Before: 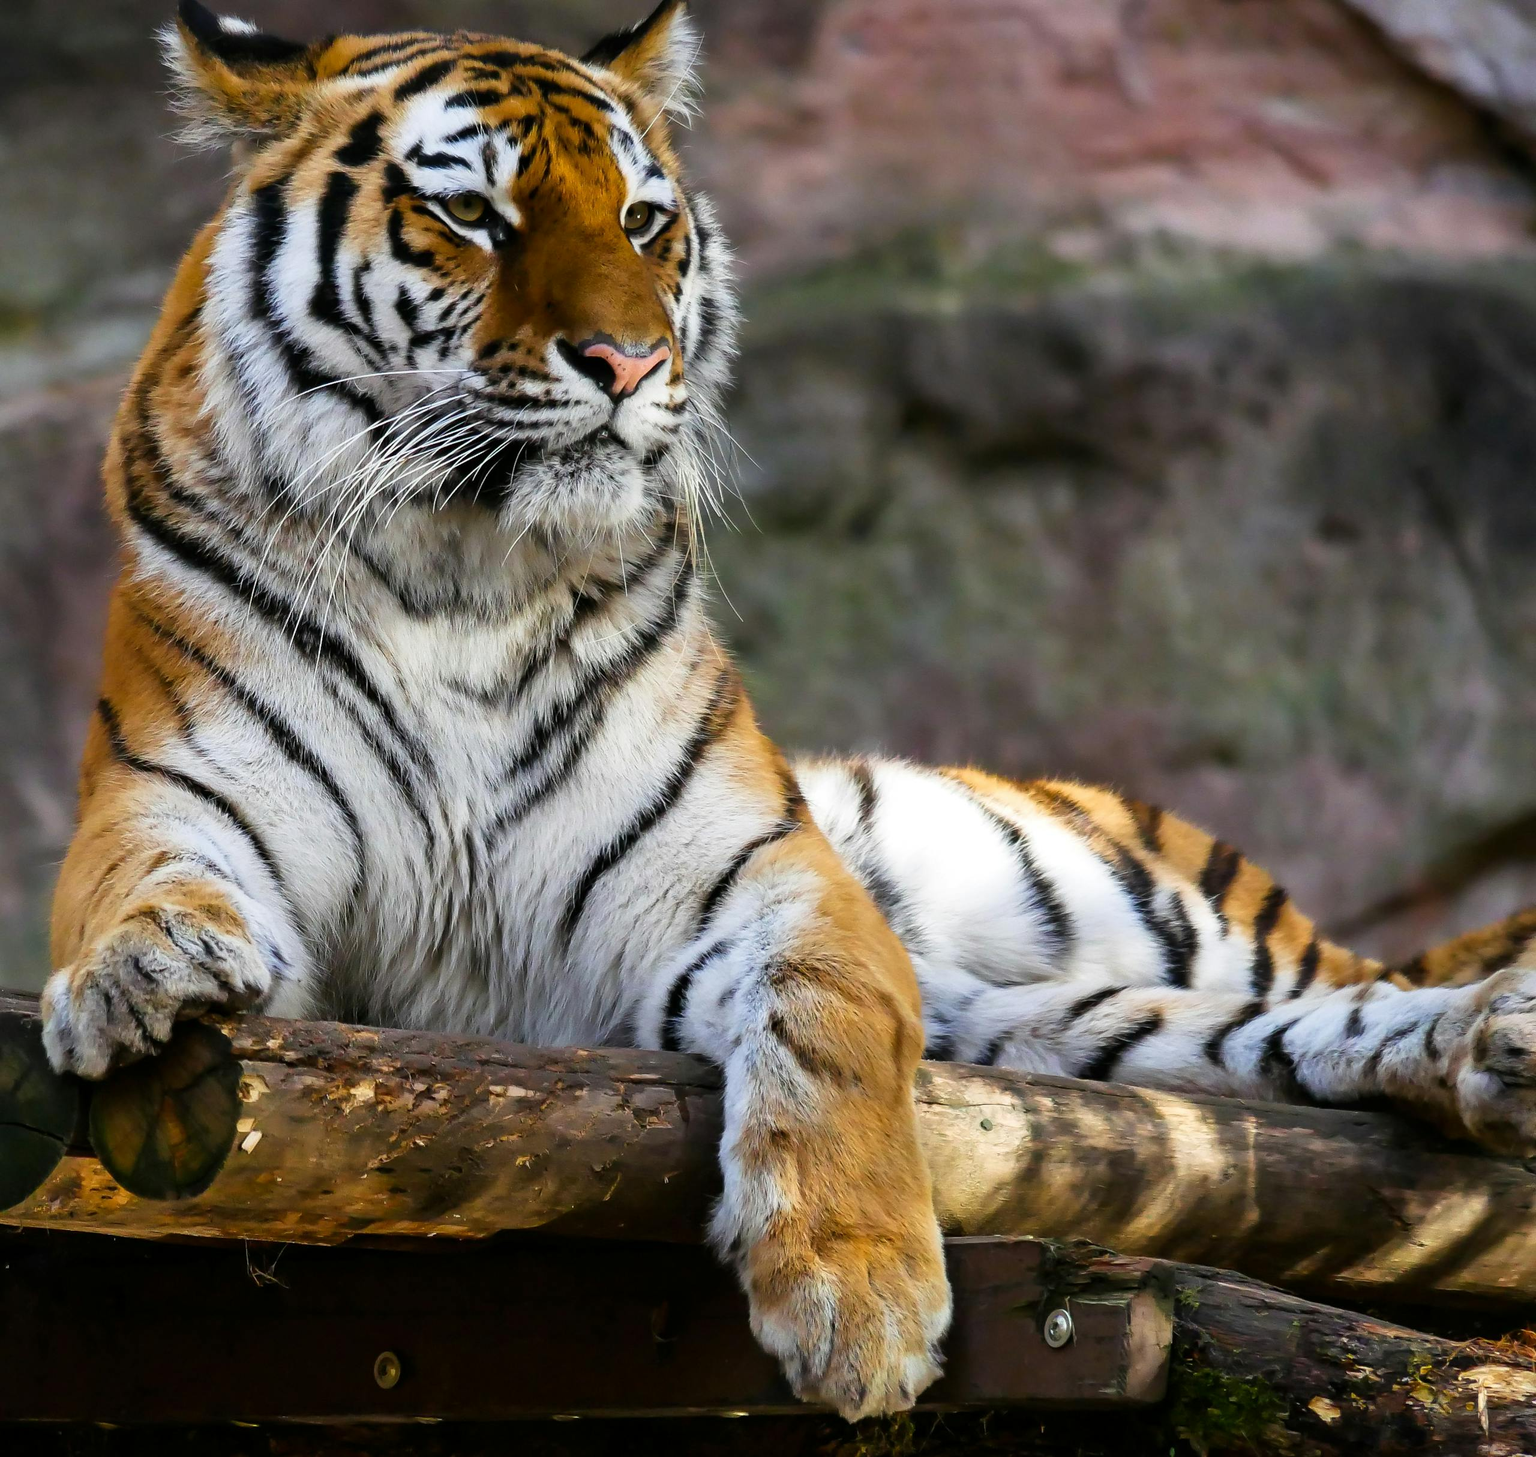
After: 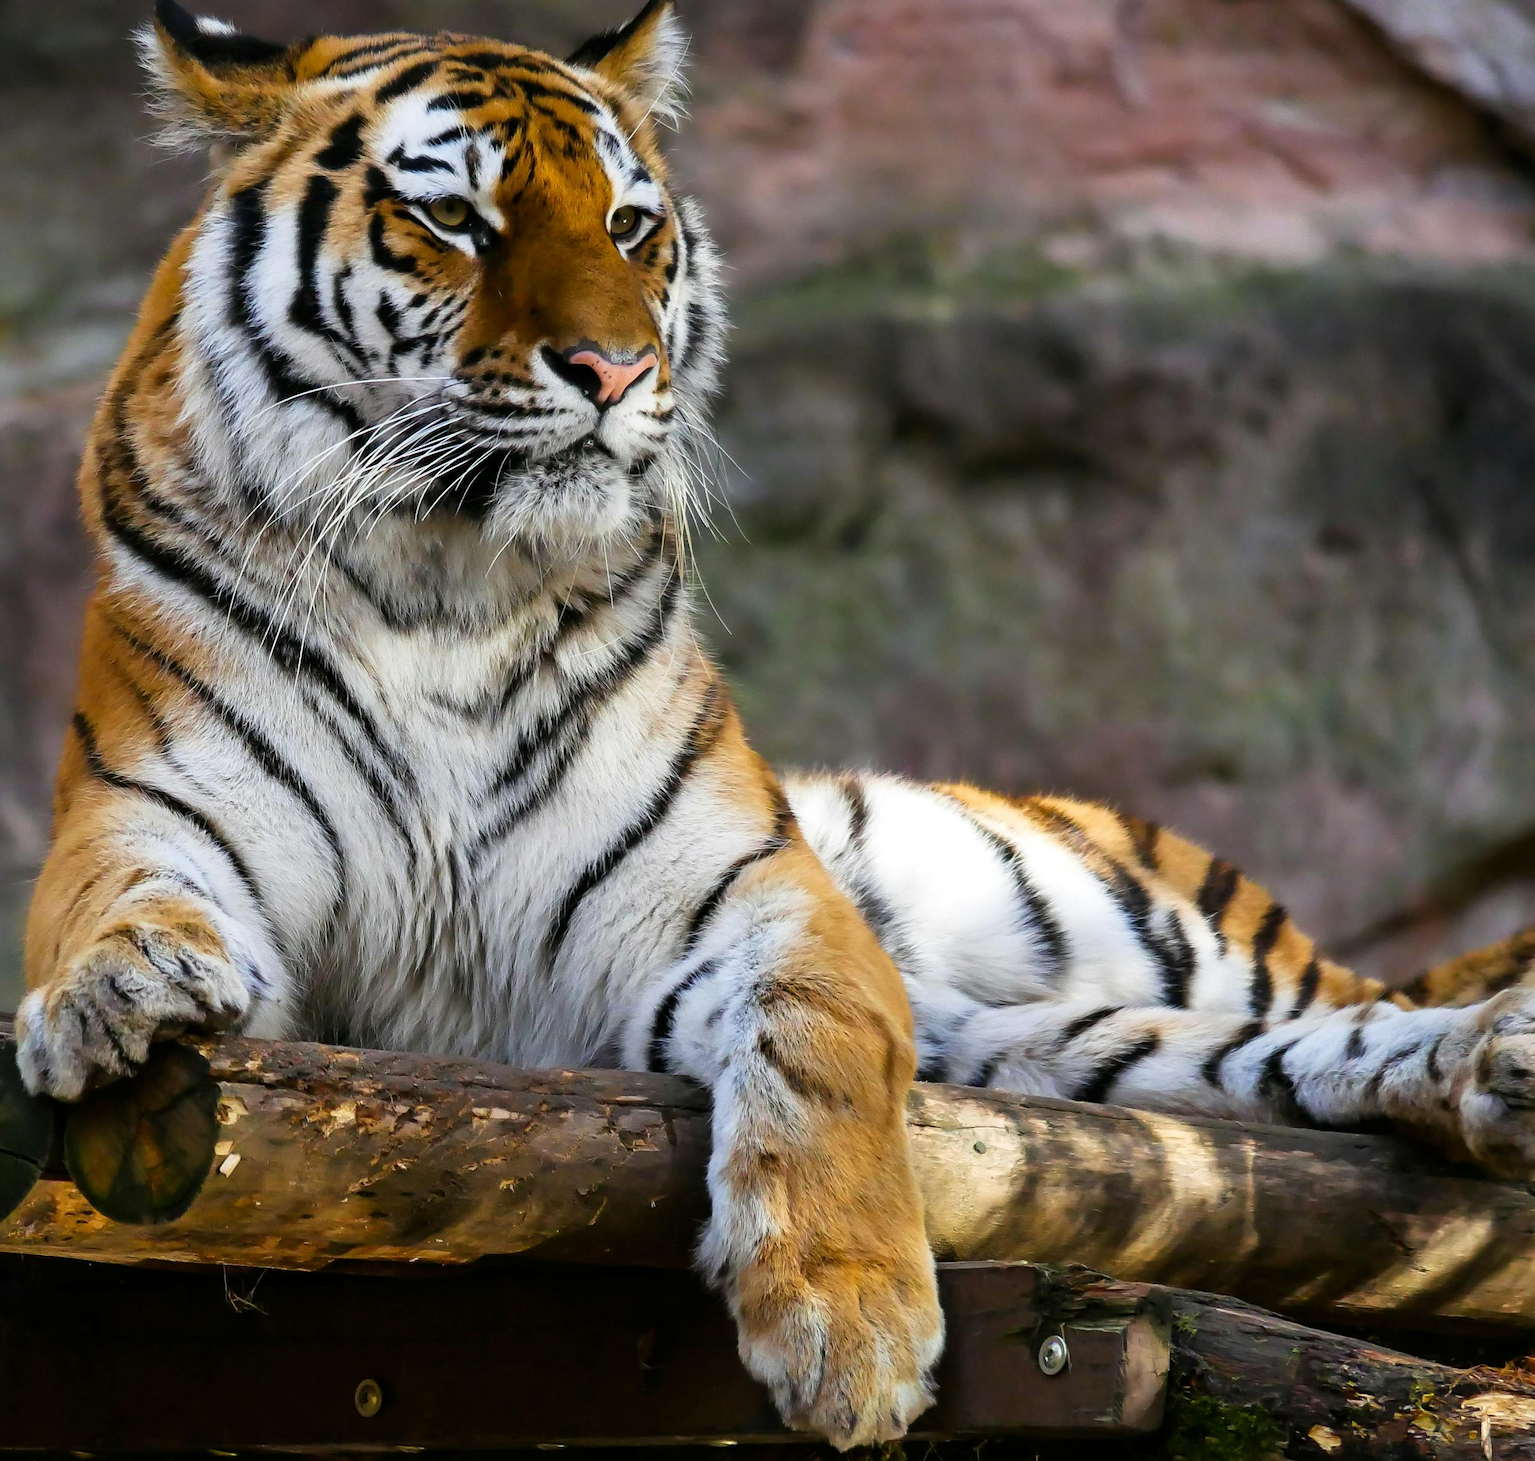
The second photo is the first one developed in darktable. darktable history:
crop: left 1.72%, right 0.266%, bottom 1.613%
